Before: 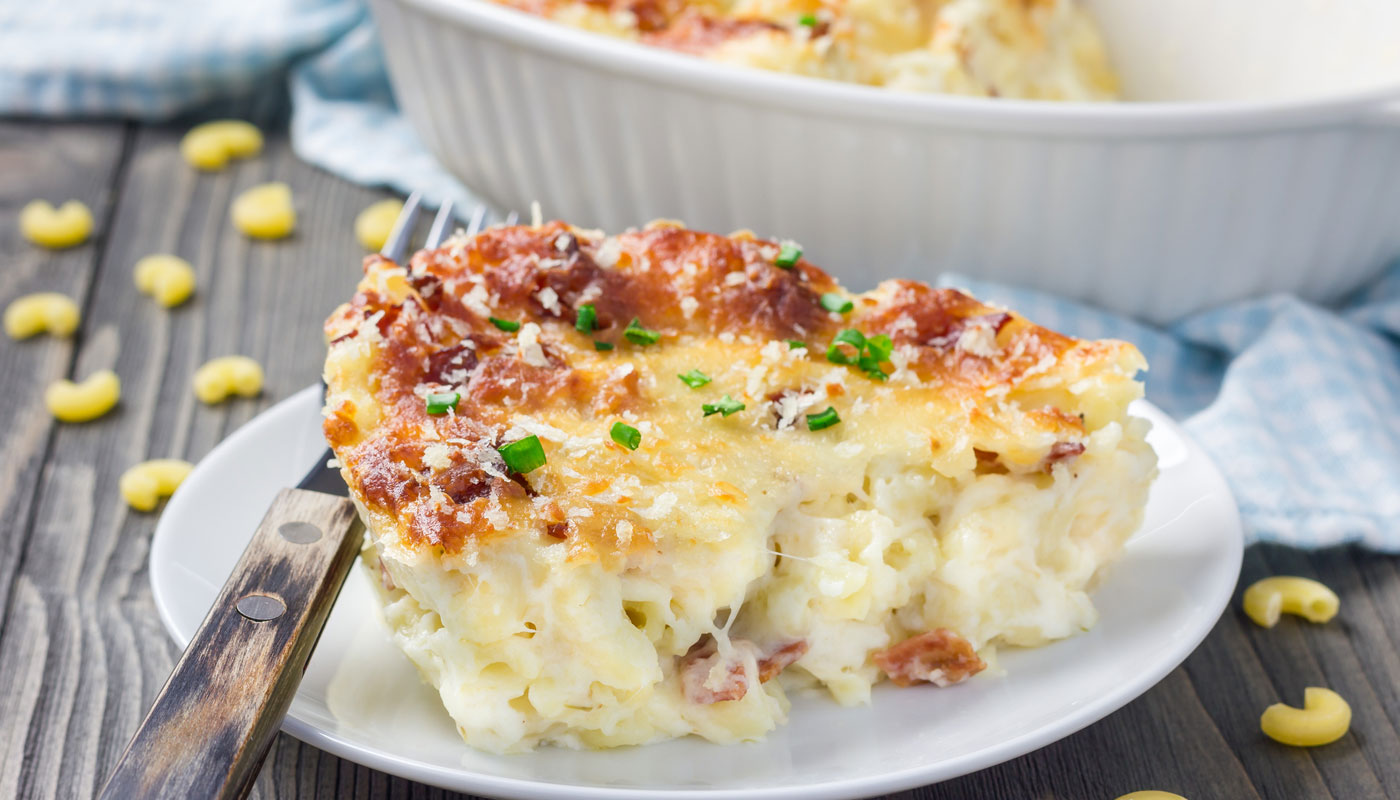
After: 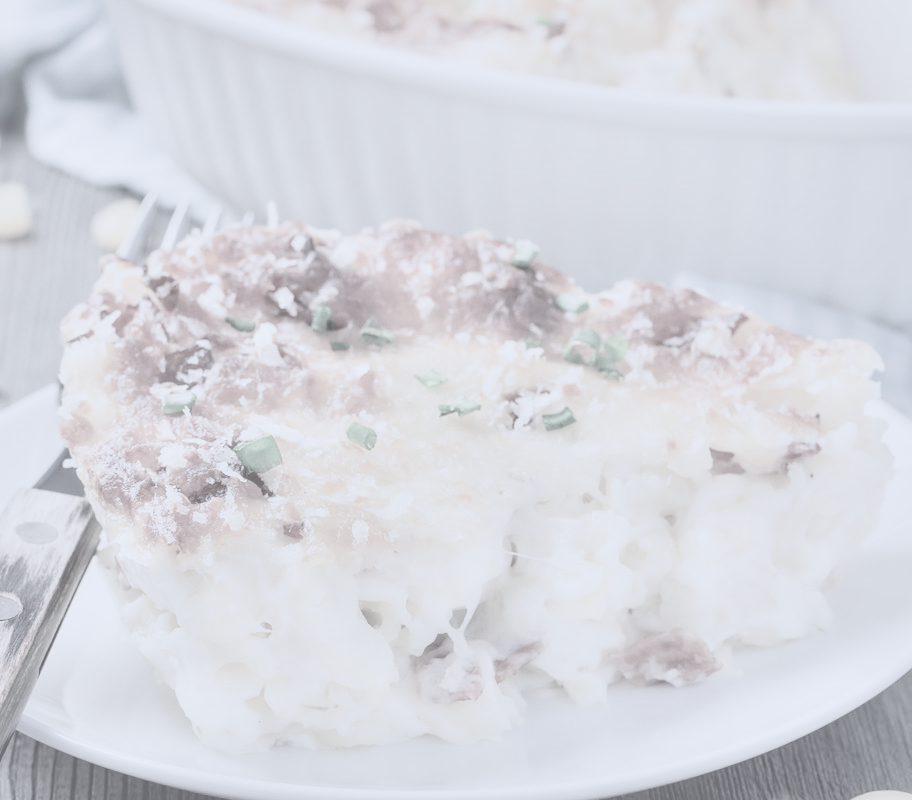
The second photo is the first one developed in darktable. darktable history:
exposure: exposure 0.203 EV, compensate highlight preservation false
color balance rgb: power › hue 328.34°, perceptual saturation grading › global saturation -28.74%, perceptual saturation grading › highlights -20.706%, perceptual saturation grading › mid-tones -23.315%, perceptual saturation grading › shadows -23.26%, global vibrance 20%
contrast brightness saturation: contrast -0.315, brightness 0.764, saturation -0.764
filmic rgb: black relative exposure -7.65 EV, white relative exposure 4.56 EV, hardness 3.61, contrast 1.061
shadows and highlights: shadows -31.08, highlights 29.6
crop and rotate: left 18.916%, right 15.934%
local contrast: mode bilateral grid, contrast 20, coarseness 50, detail 157%, midtone range 0.2
color correction: highlights a* -0.088, highlights b* -5.86, shadows a* -0.148, shadows b* -0.123
